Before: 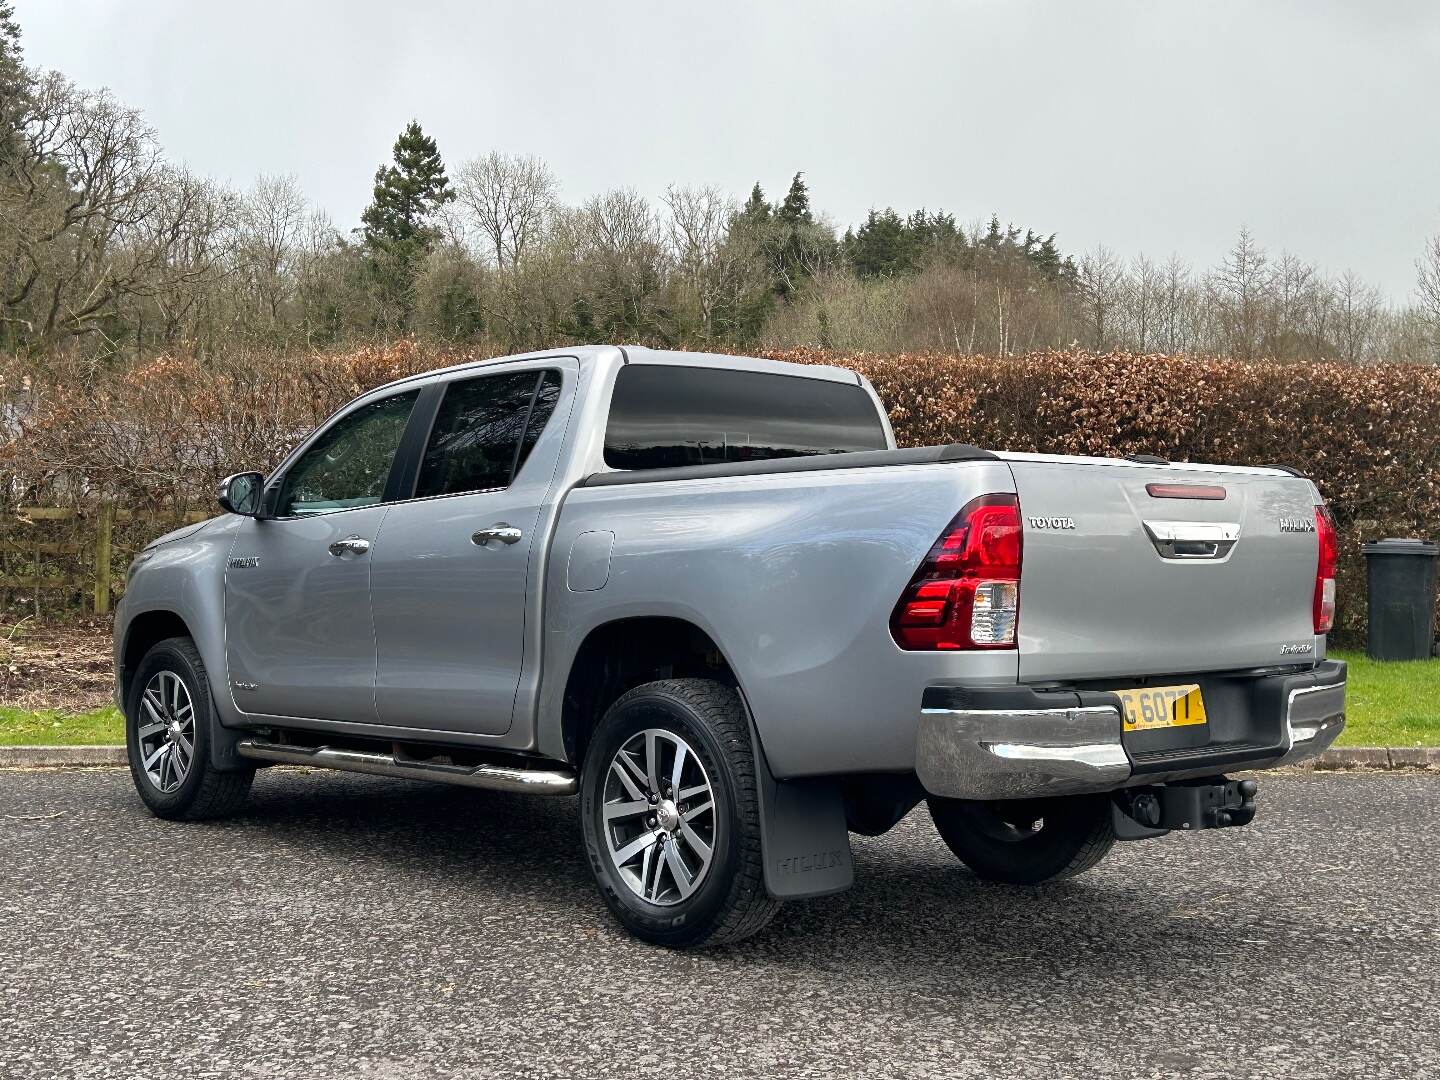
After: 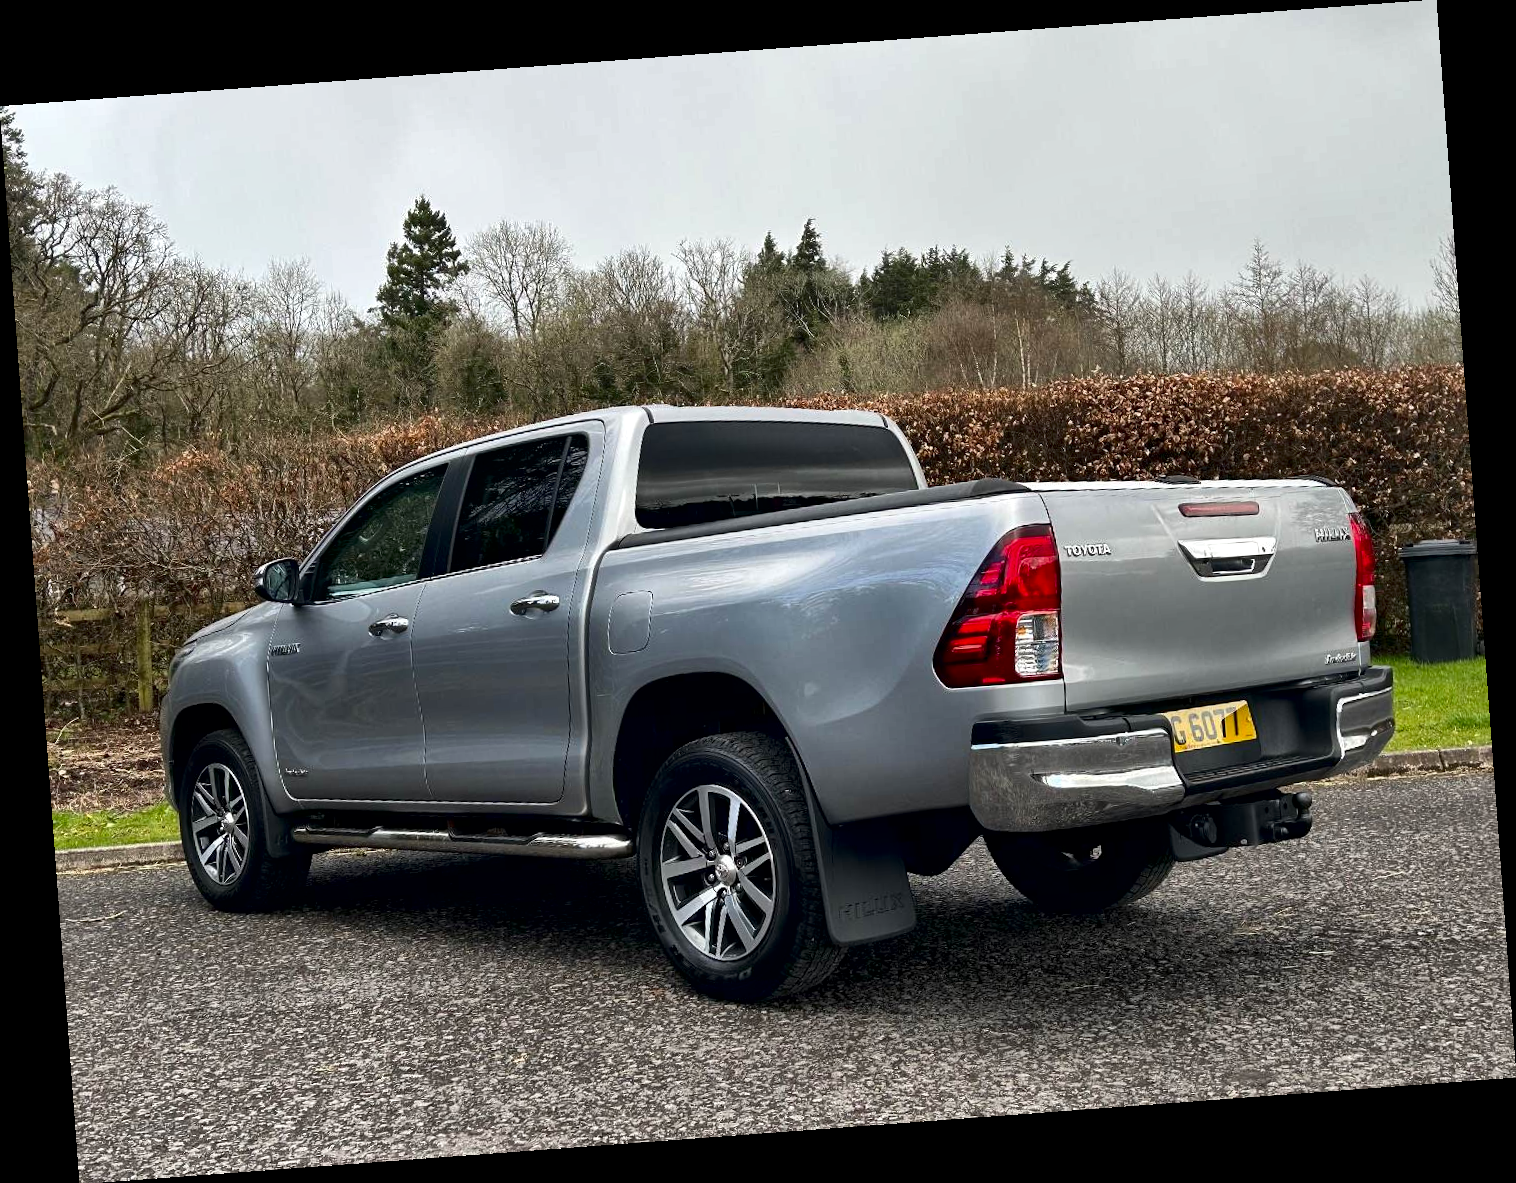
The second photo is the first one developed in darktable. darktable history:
rotate and perspective: rotation -4.25°, automatic cropping off
contrast brightness saturation: contrast 0.07, brightness -0.13, saturation 0.06
local contrast: mode bilateral grid, contrast 20, coarseness 50, detail 144%, midtone range 0.2
